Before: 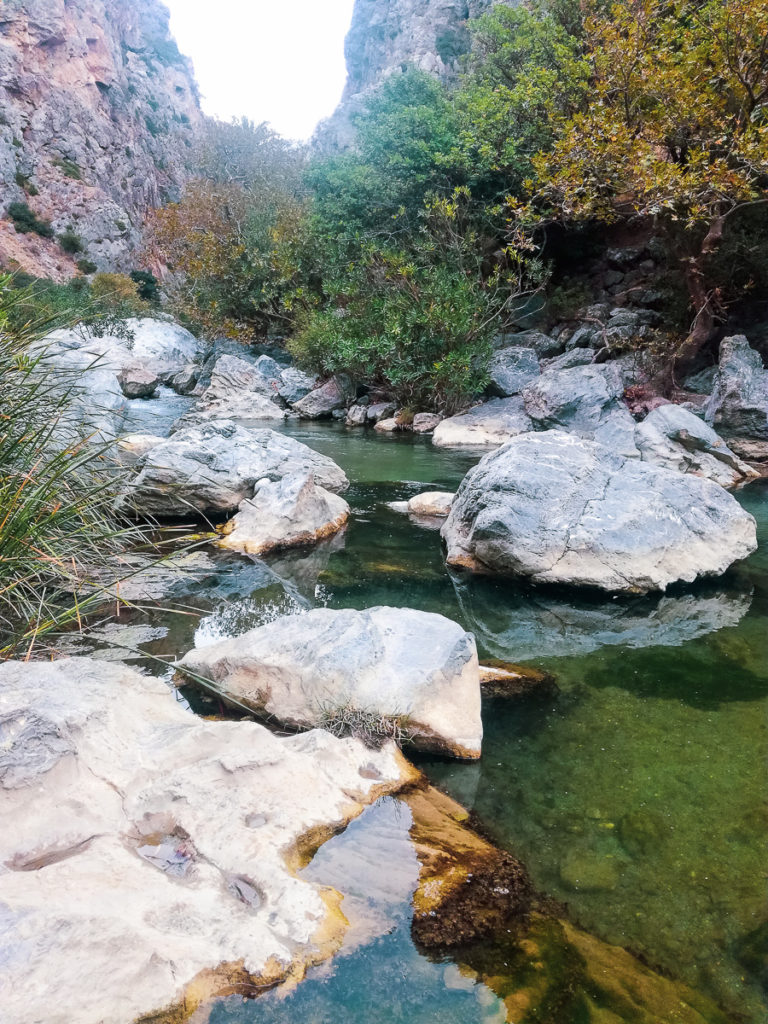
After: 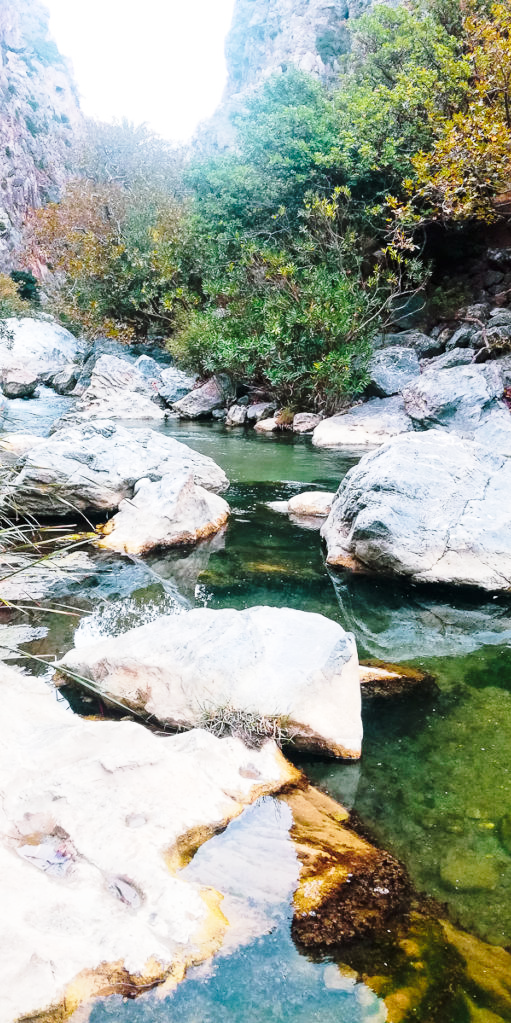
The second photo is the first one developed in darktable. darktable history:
base curve: curves: ch0 [(0, 0) (0.028, 0.03) (0.121, 0.232) (0.46, 0.748) (0.859, 0.968) (1, 1)], preserve colors none
crop and rotate: left 15.646%, right 17.731%
